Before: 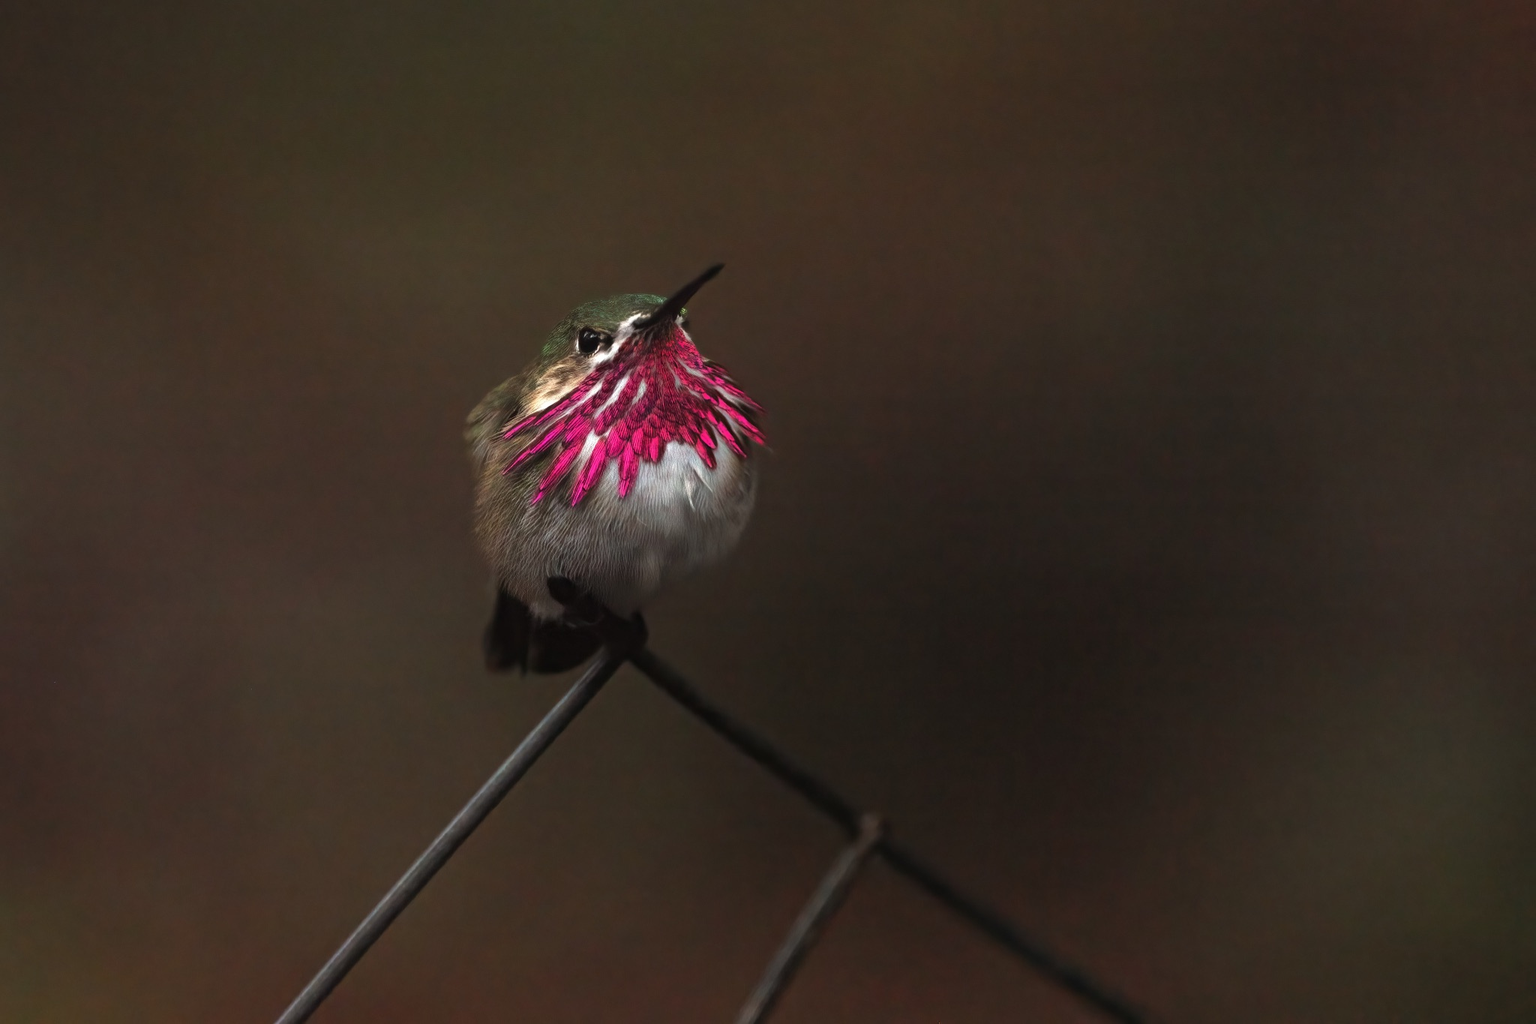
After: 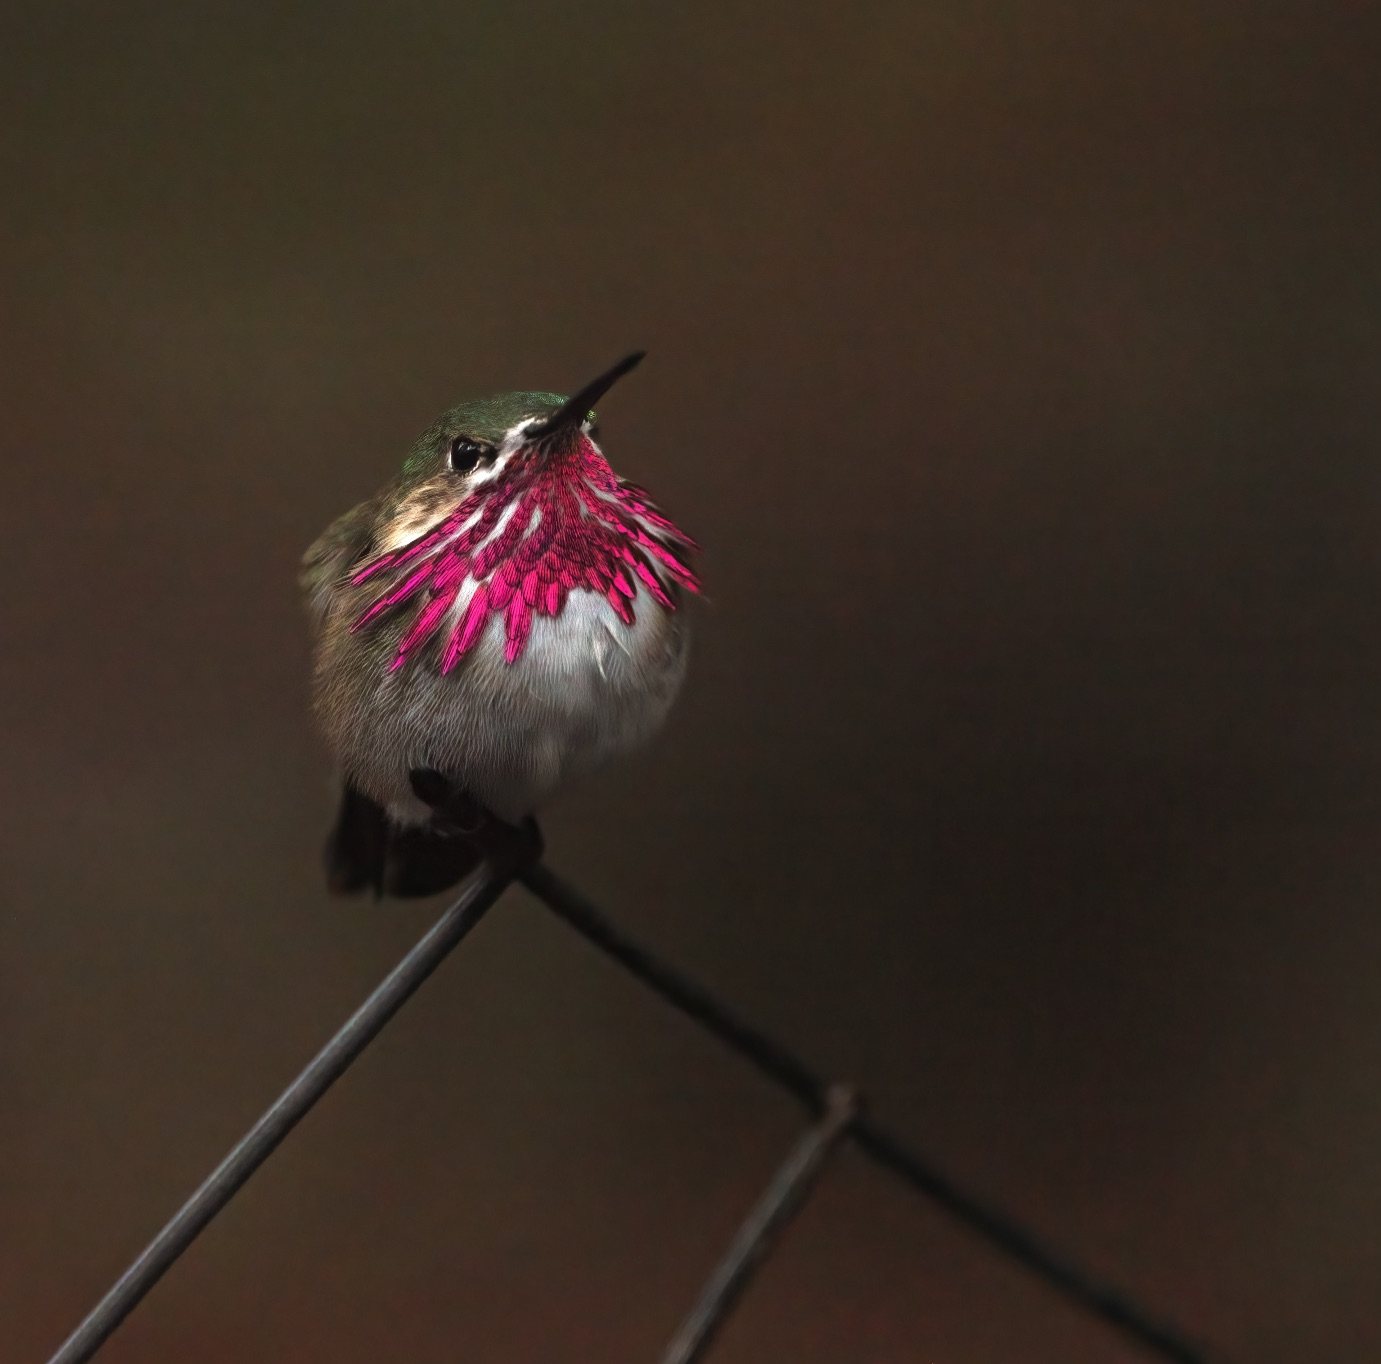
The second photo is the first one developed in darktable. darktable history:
crop and rotate: left 15.669%, right 16.872%
